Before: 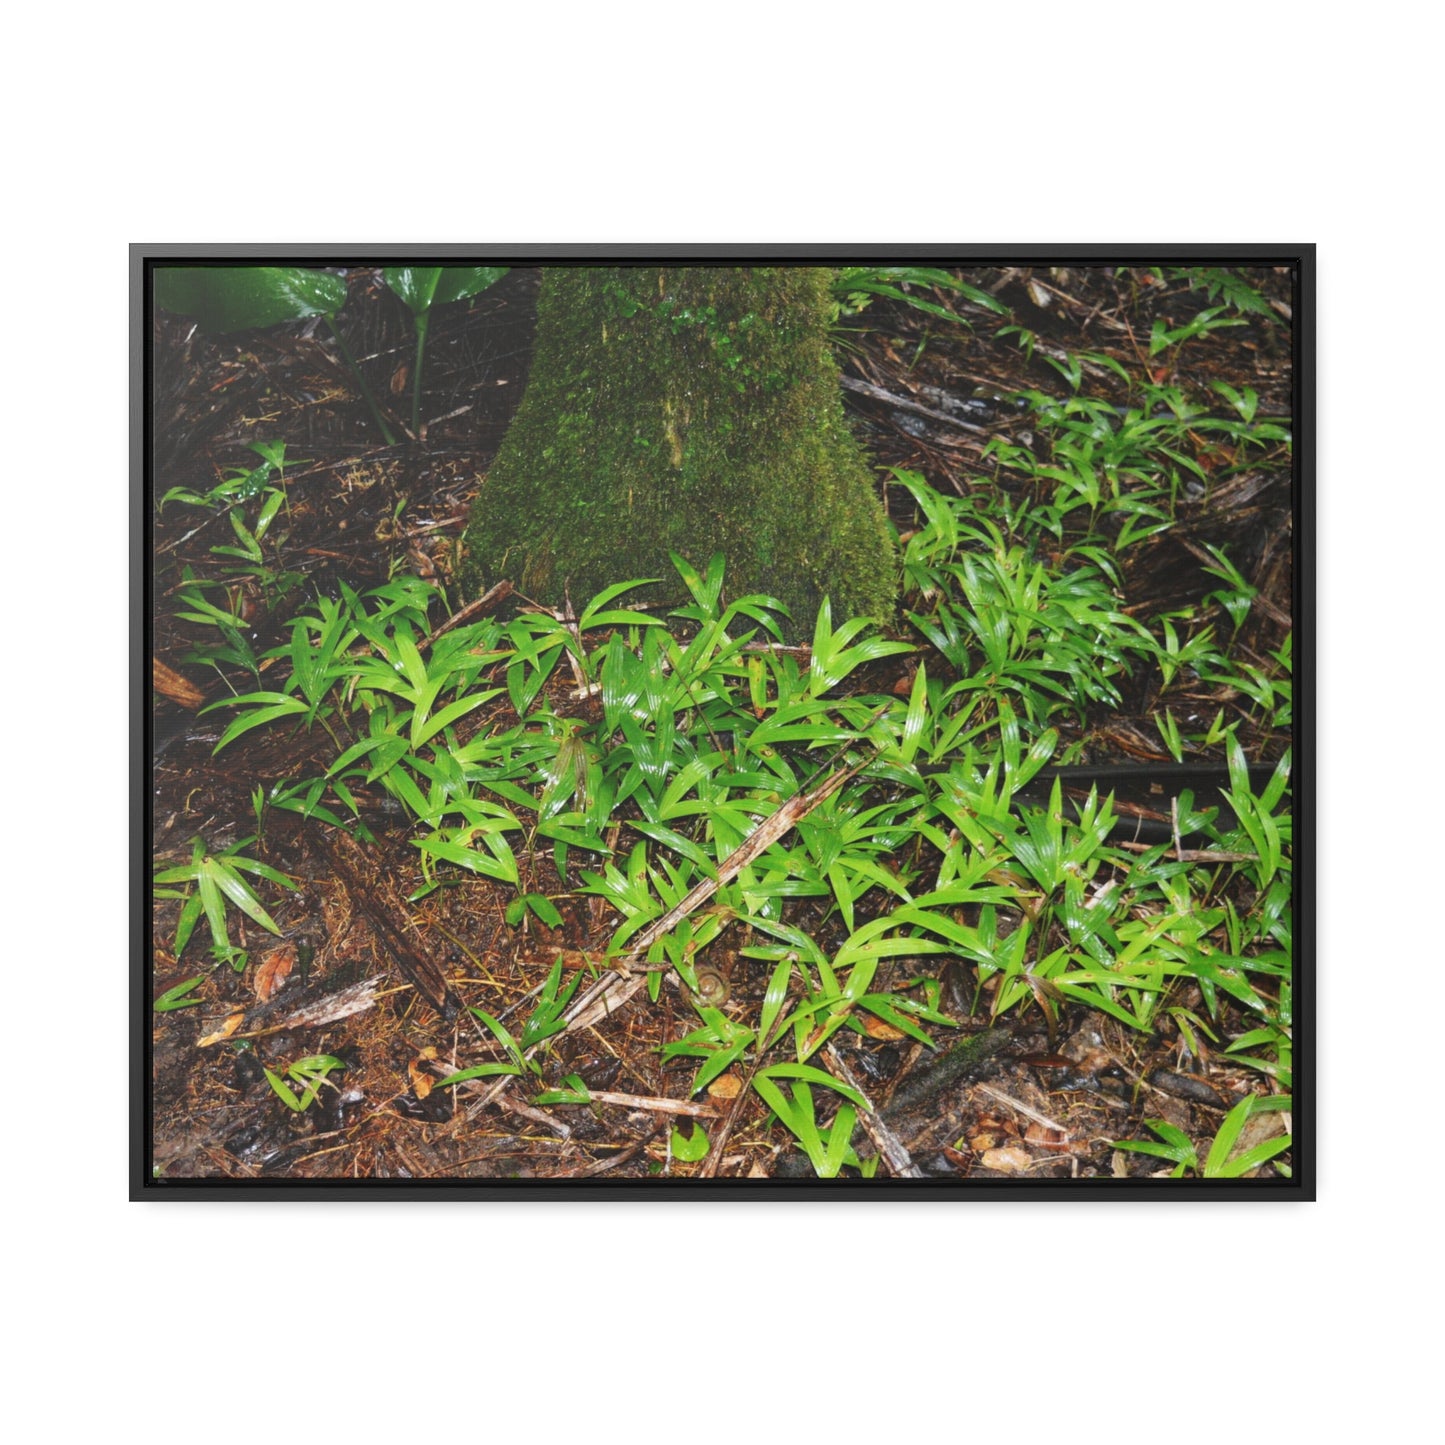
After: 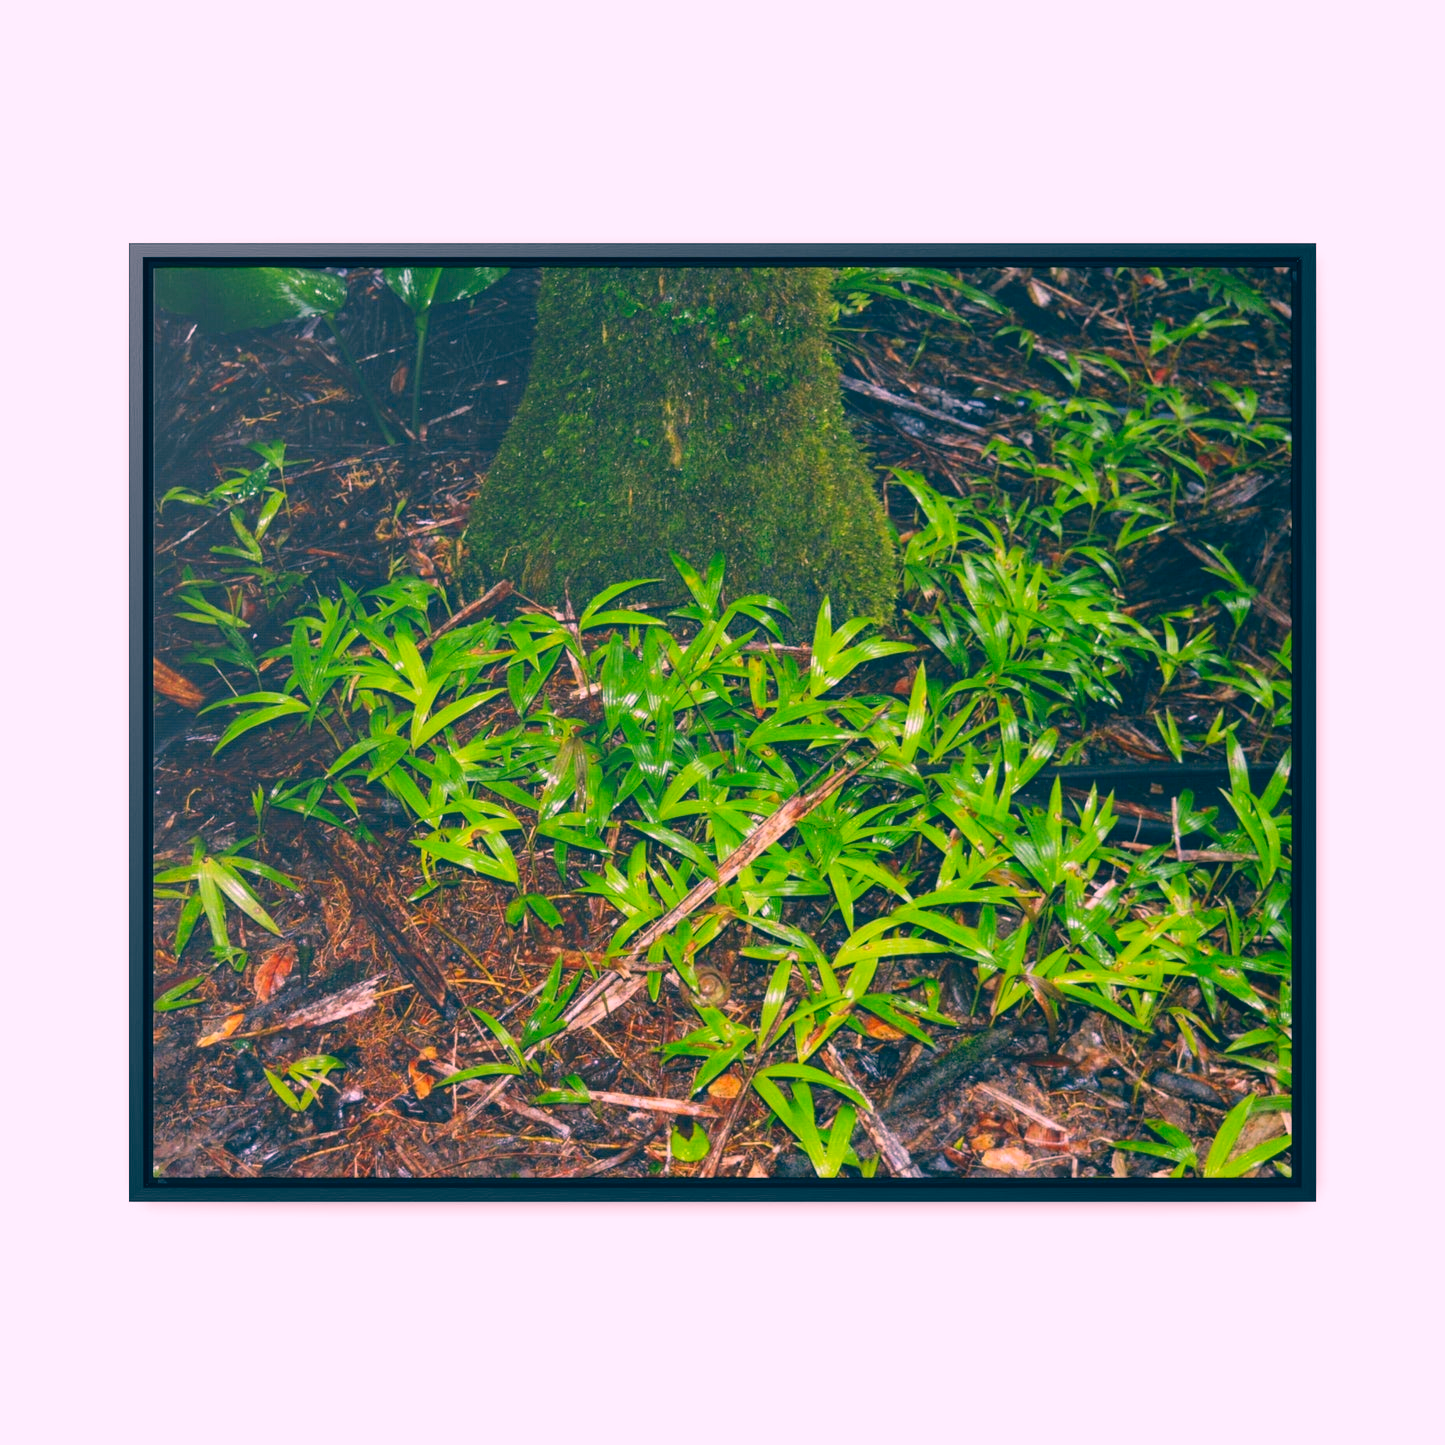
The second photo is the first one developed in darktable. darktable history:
color correction: highlights a* 16.84, highlights b* 0.279, shadows a* -14.84, shadows b* -14.43, saturation 1.49
